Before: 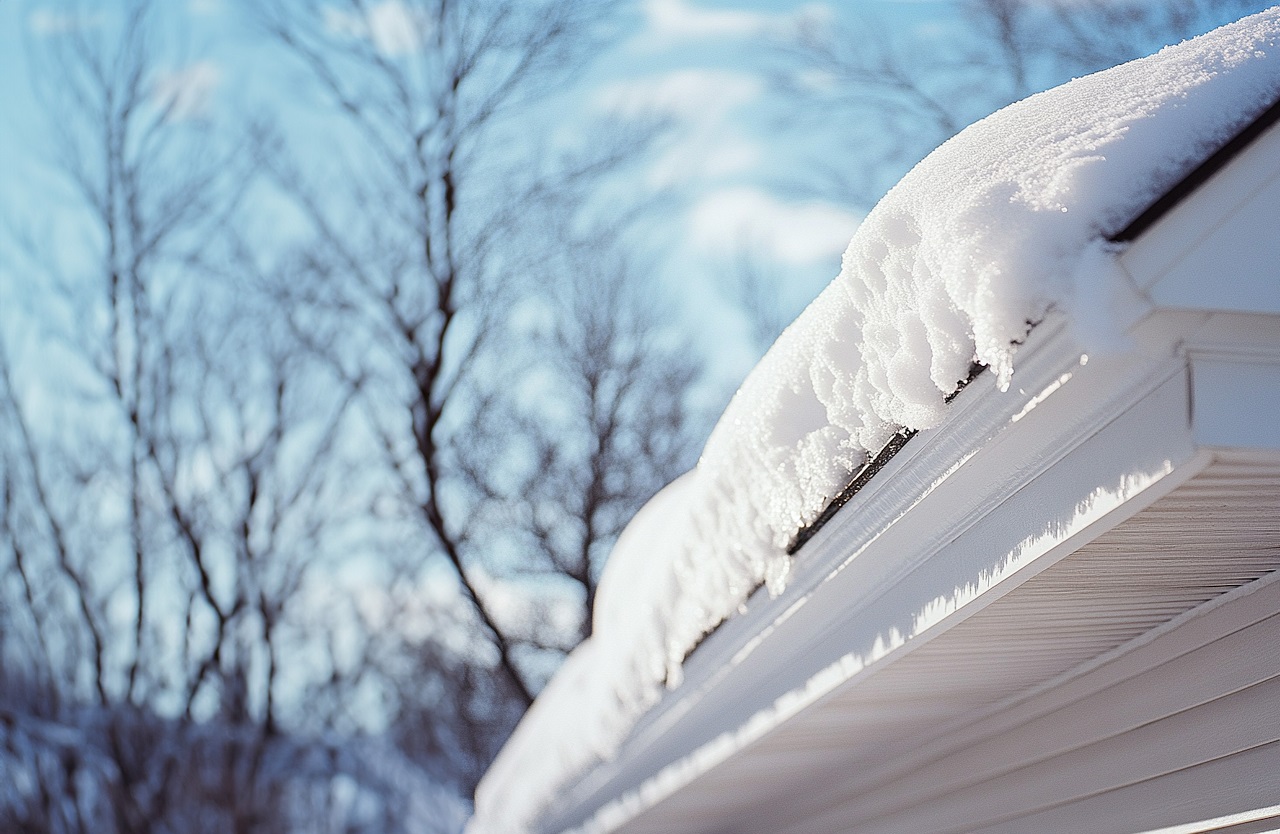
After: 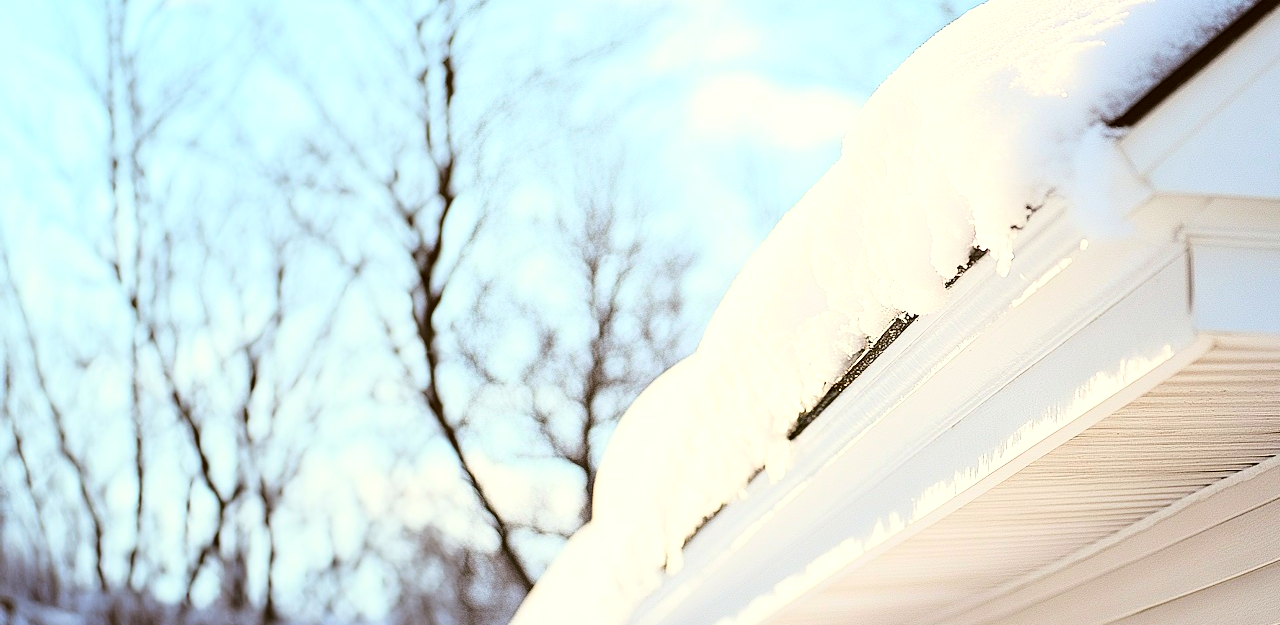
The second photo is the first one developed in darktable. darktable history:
crop: top 13.819%, bottom 11.169%
exposure: black level correction 0.001, exposure 0.5 EV, compensate exposure bias true, compensate highlight preservation false
base curve: curves: ch0 [(0, 0) (0.028, 0.03) (0.121, 0.232) (0.46, 0.748) (0.859, 0.968) (1, 1)]
color correction: highlights a* -1.43, highlights b* 10.12, shadows a* 0.395, shadows b* 19.35
